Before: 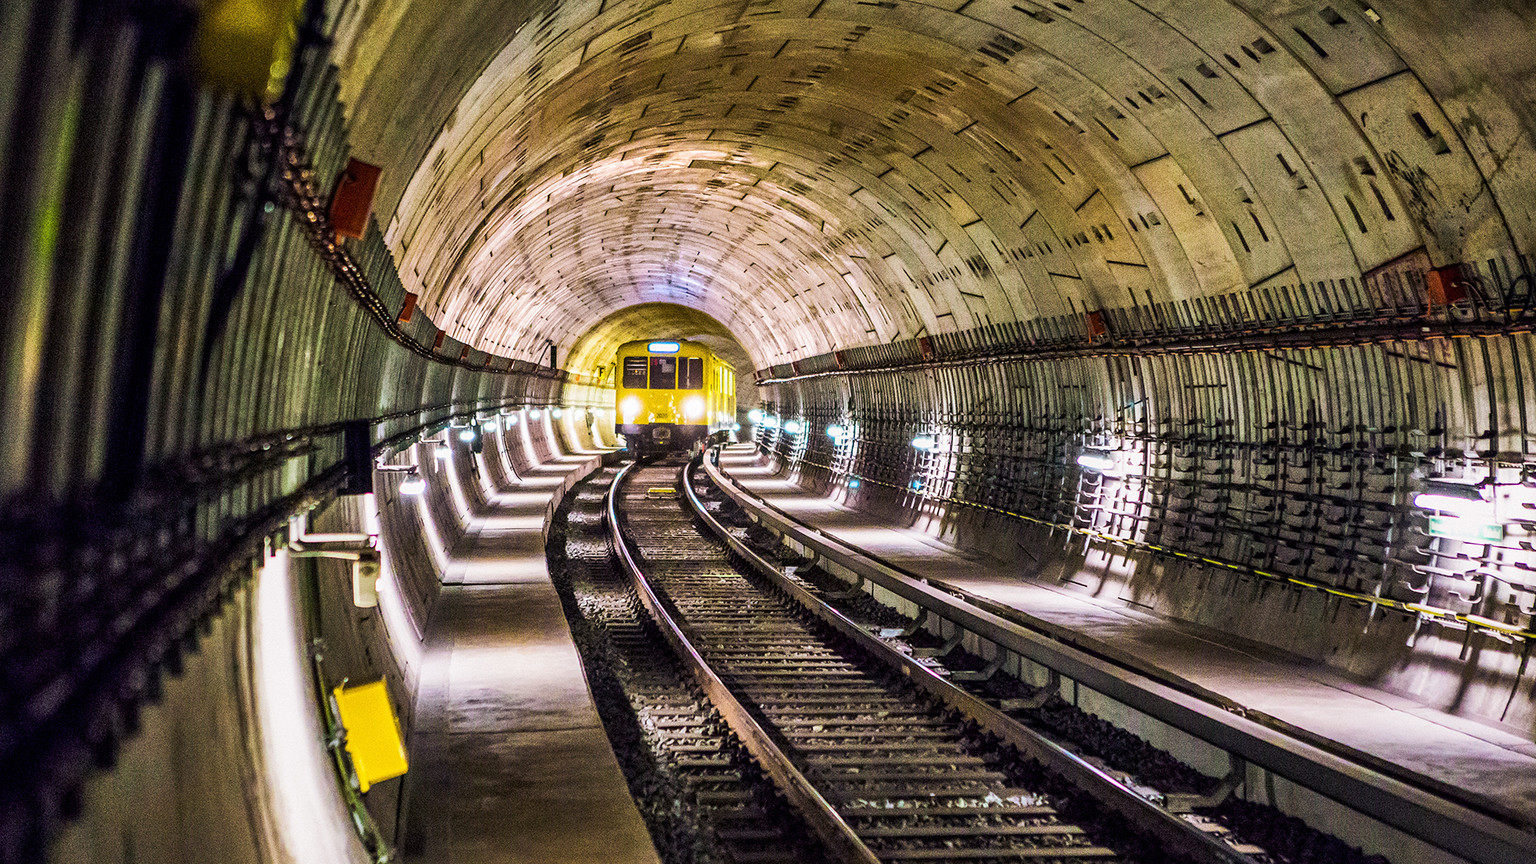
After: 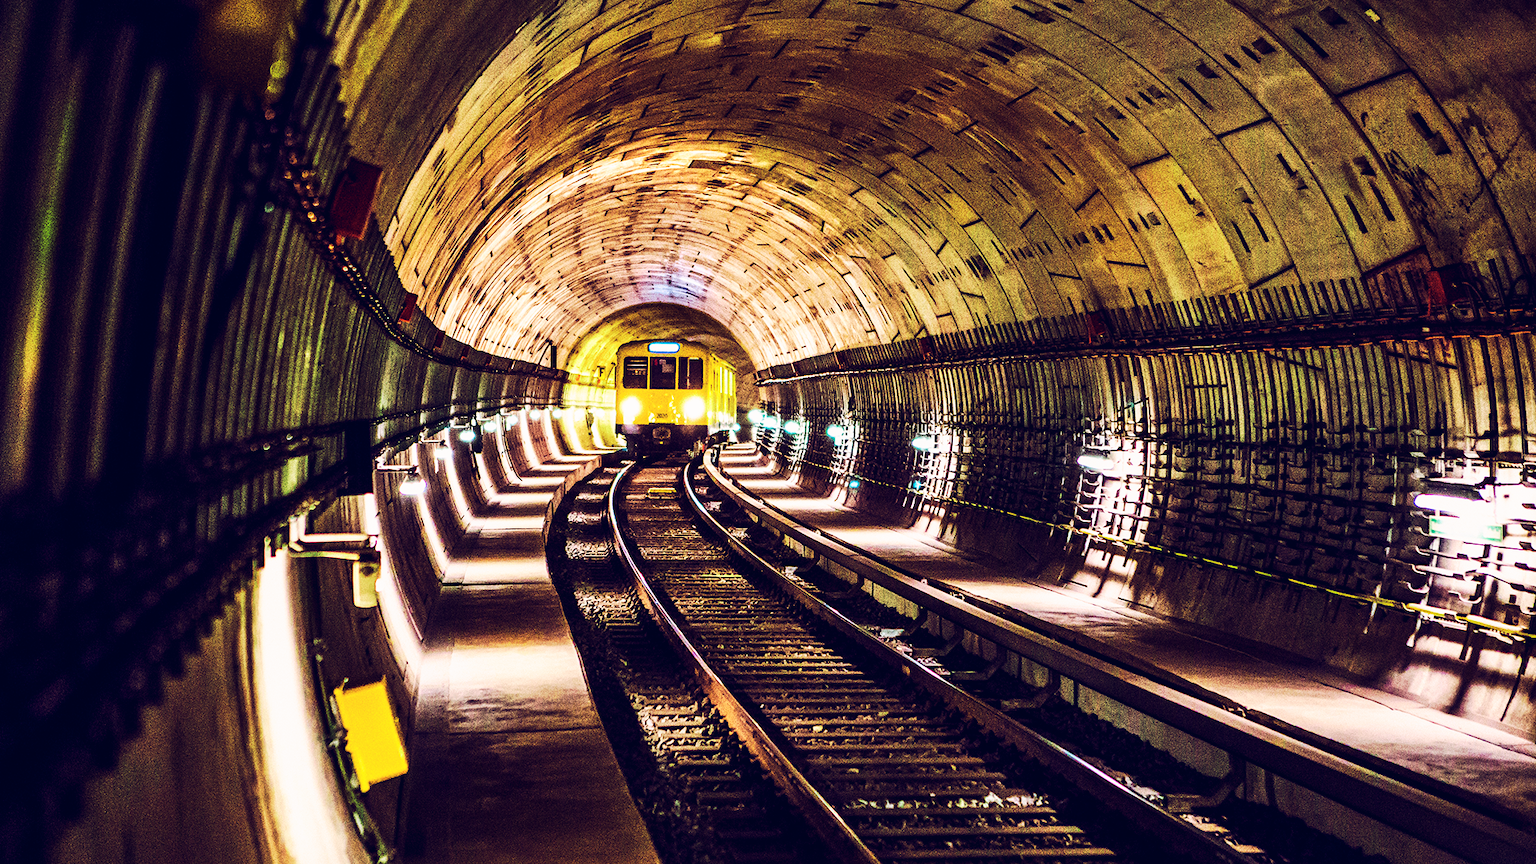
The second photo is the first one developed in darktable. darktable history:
tone curve: curves: ch0 [(0, 0) (0.003, 0.007) (0.011, 0.009) (0.025, 0.01) (0.044, 0.012) (0.069, 0.013) (0.1, 0.014) (0.136, 0.021) (0.177, 0.038) (0.224, 0.06) (0.277, 0.099) (0.335, 0.16) (0.399, 0.227) (0.468, 0.329) (0.543, 0.45) (0.623, 0.594) (0.709, 0.756) (0.801, 0.868) (0.898, 0.971) (1, 1)], preserve colors none
color look up table: target L [91.14, 92.51, 92.02, 82.62, 78.3, 75.02, 72.79, 69.32, 65.07, 63.45, 52.72, 41.82, 31.73, 200.07, 78.95, 75.11, 74.26, 66.49, 60.63, 58.27, 54.54, 43.95, 48.51, 43.63, 31.72, 11.42, 3.811, 84.63, 77.31, 64.67, 65.02, 62.6, 60.34, 49.75, 44.14, 39.83, 48.09, 46.87, 31.33, 10.25, 90.54, 83.3, 78.26, 77.42, 60.12, 49.13, 42.91, 26.72, 14.71], target a [-19.72, -15.05, -16.56, -47.33, -50.34, -40.26, -24.62, -36.73, -26.57, -6.873, -25.57, -2.981, -6.741, 0, 12.89, 16.22, 15.76, 32.18, 43, 50.89, 45.6, 24.9, 39.47, 39.65, 16.99, 37.32, 33.15, 9.341, 28.04, 45.21, 6.027, 60.48, 32.16, 30.11, 36.25, 22.14, 41.92, 47.29, 39.31, 37.28, -9.753, -38.82, -21.95, -28.13, -20.73, -1.546, 5.008, -5.99, 16.63], target b [59.36, 39.75, 45.43, 28.71, 46.04, 19.12, 40.45, 30.5, 17.86, 28.75, 24.39, 2.927, -0.44, 0, 18.52, 32.69, 44.67, 22.48, 34.45, 12.59, 32.7, 20.2, 13.51, 19.24, -3.109, -29.39, -41.49, 2.993, -22.37, -12.36, -39.05, -42.46, 7.41, -63.66, -26.19, -25.06, -3.529, -68.34, -38.99, -43.13, -10.27, -18.22, -21.38, 3.954, -2.264, -3.61, -30.05, -14.92, -35.03], num patches 49
